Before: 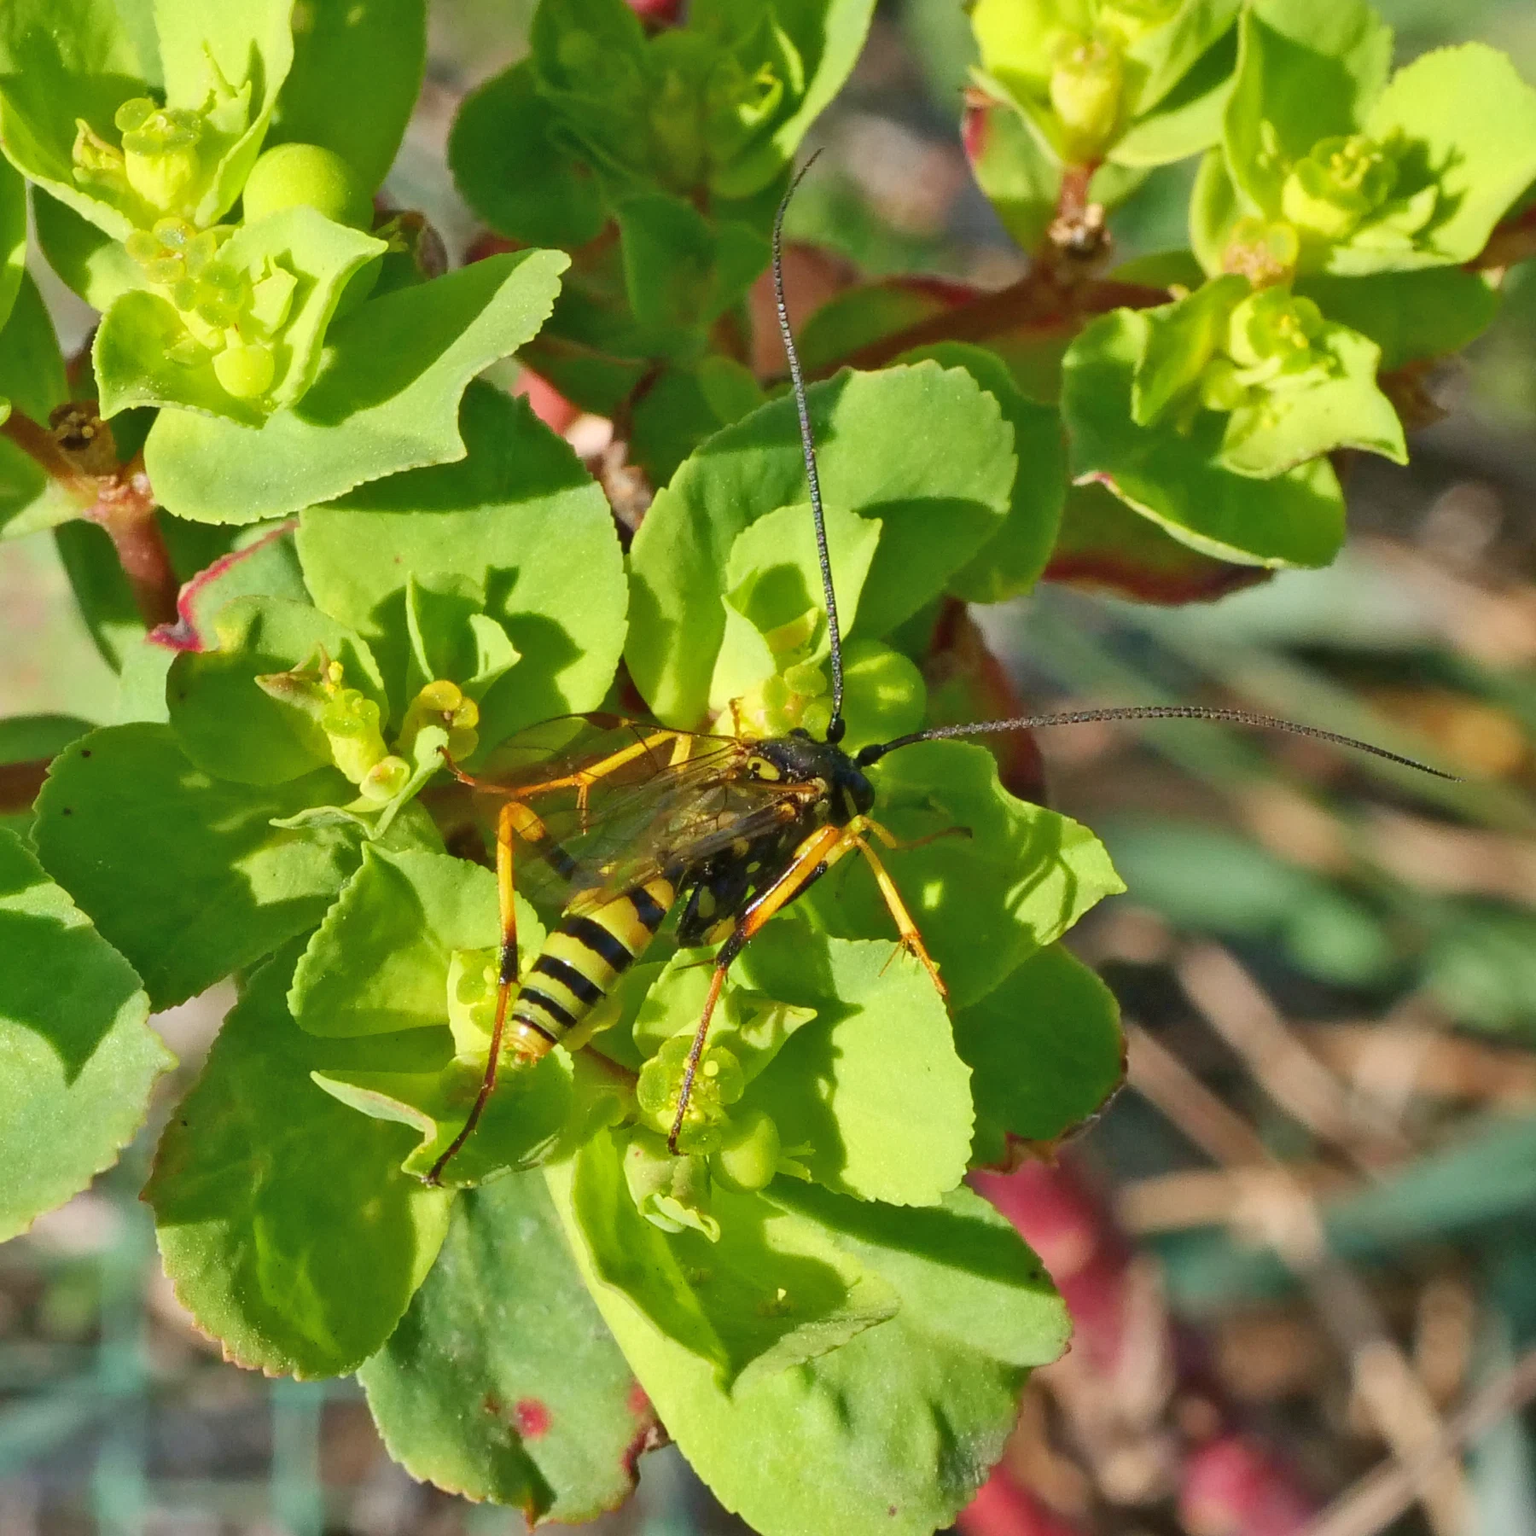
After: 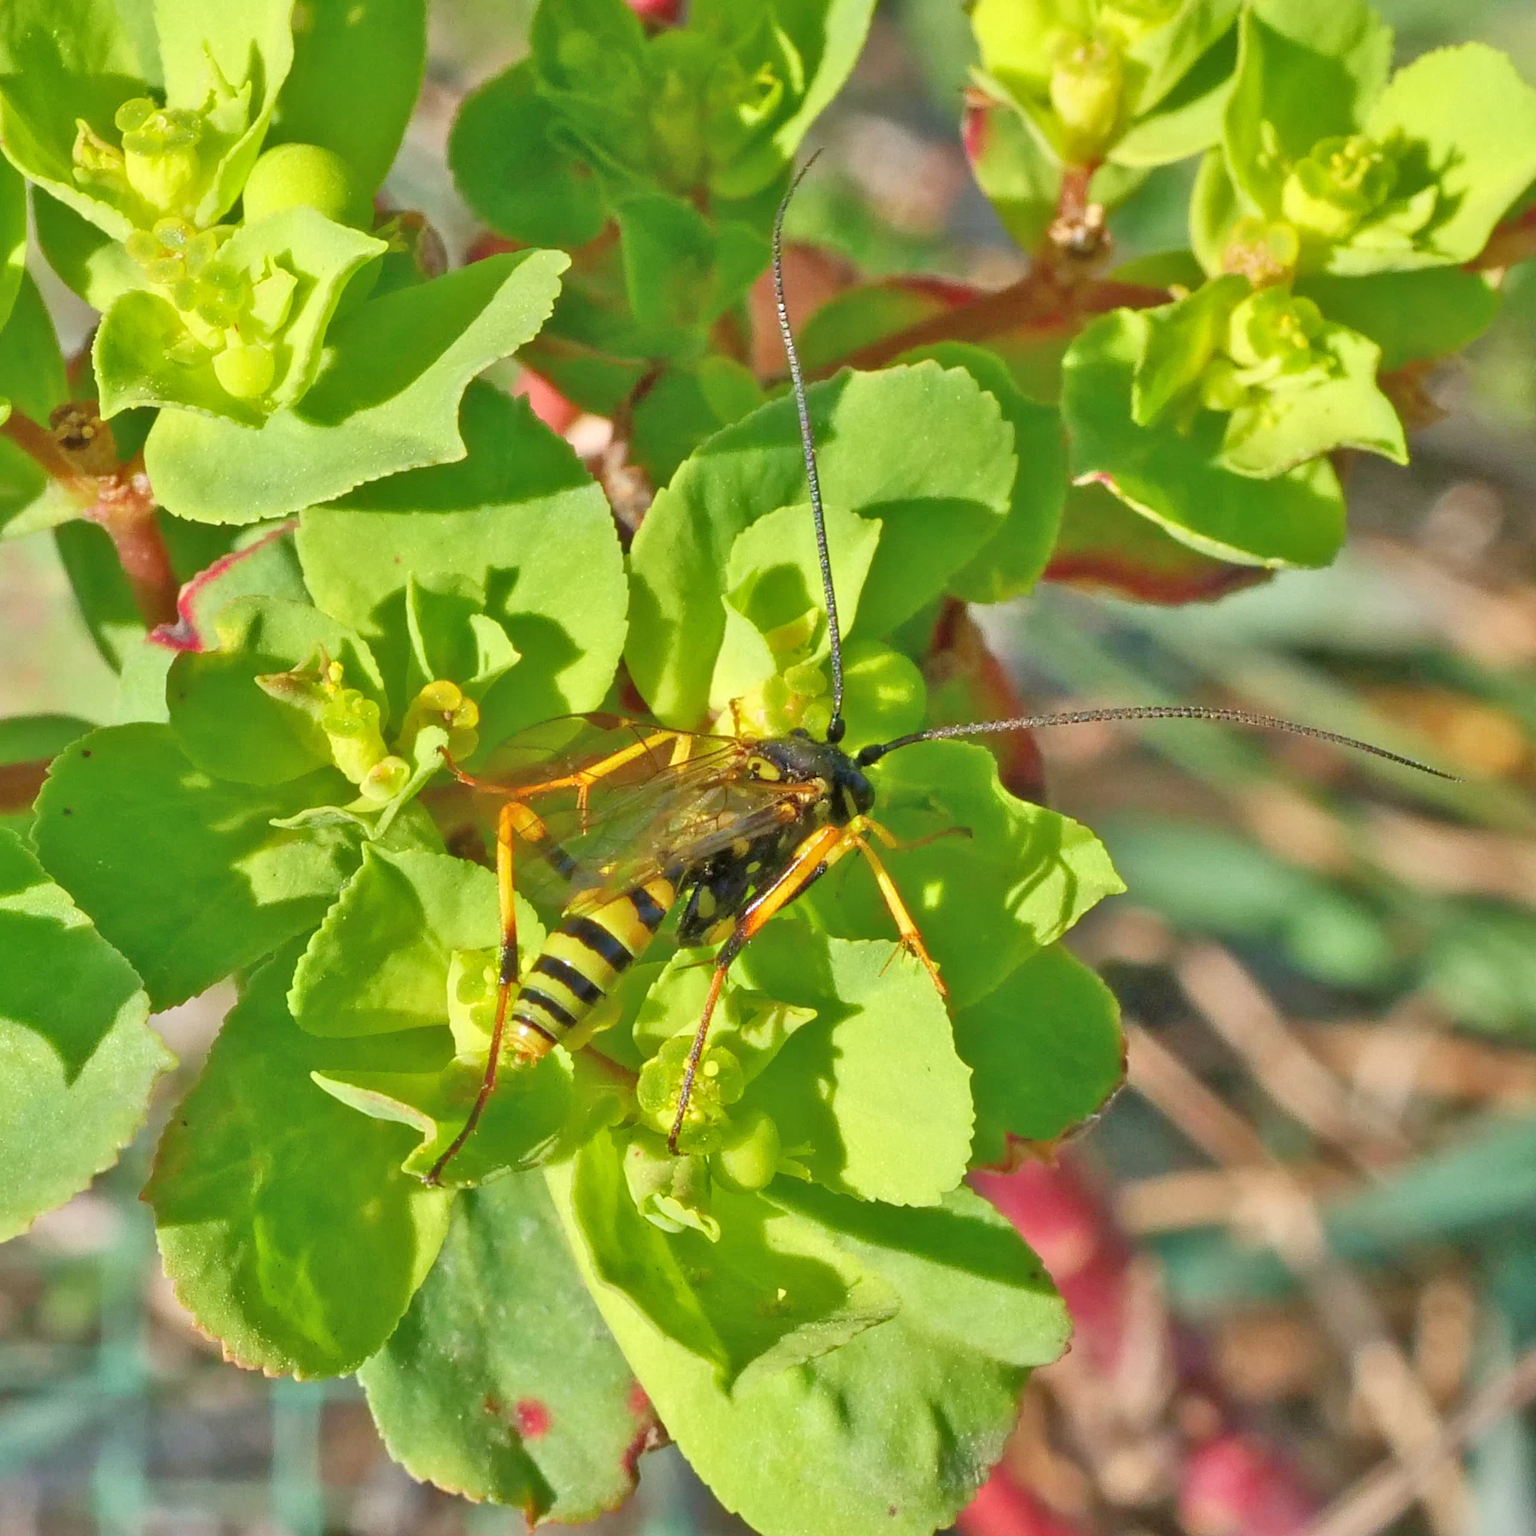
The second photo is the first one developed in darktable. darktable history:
tone equalizer: -7 EV 0.163 EV, -6 EV 0.596 EV, -5 EV 1.14 EV, -4 EV 1.3 EV, -3 EV 1.16 EV, -2 EV 0.6 EV, -1 EV 0.167 EV
